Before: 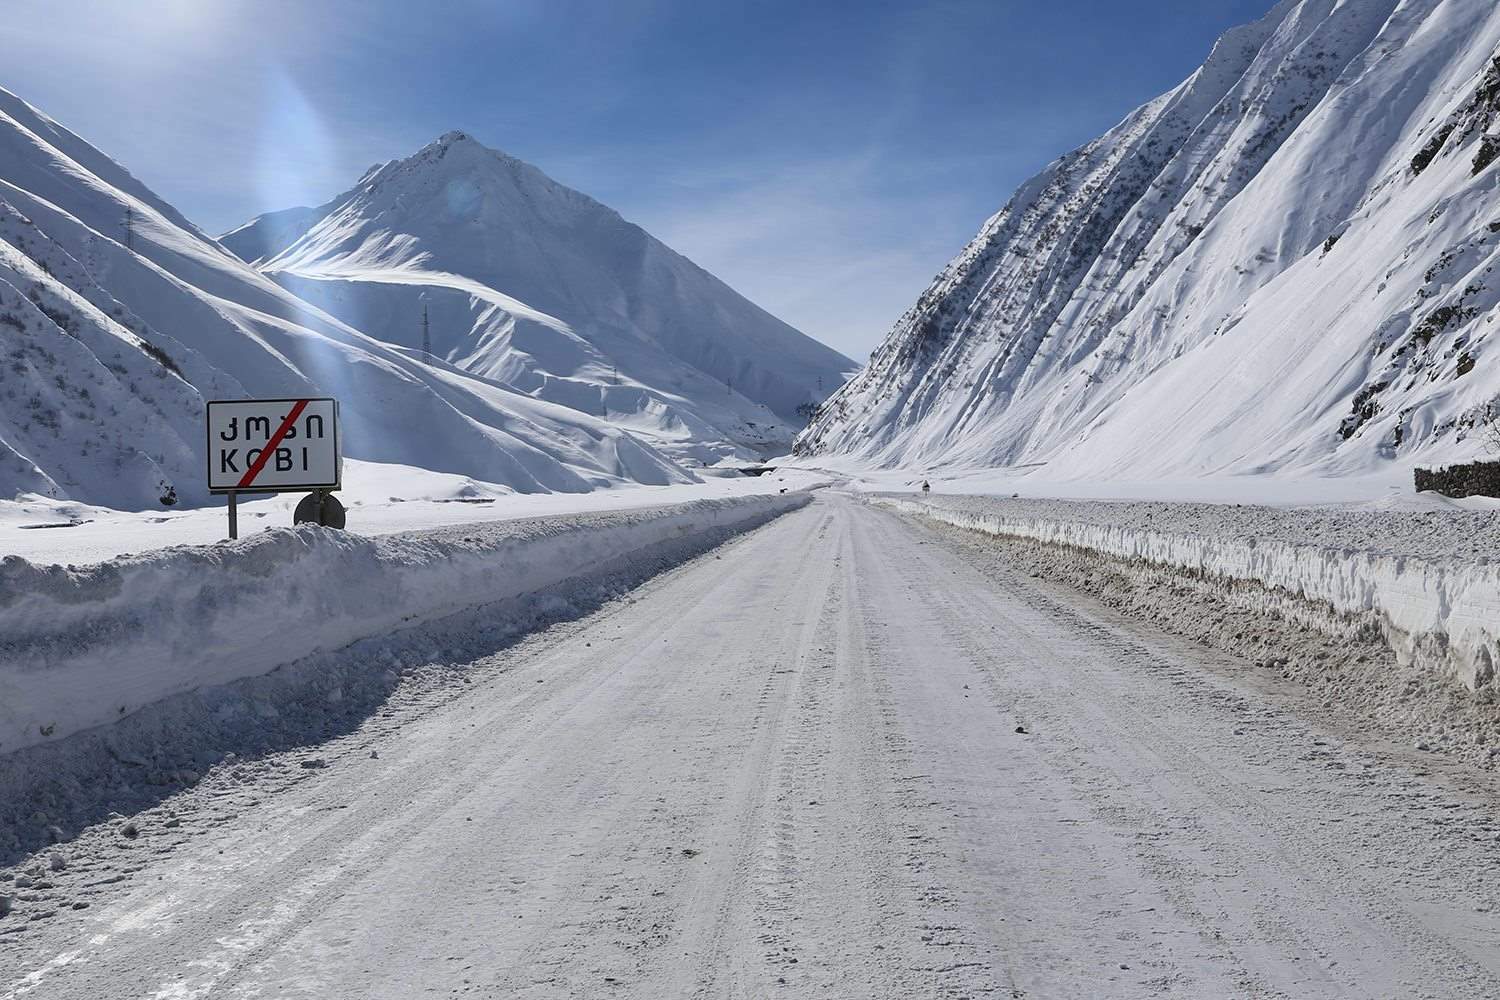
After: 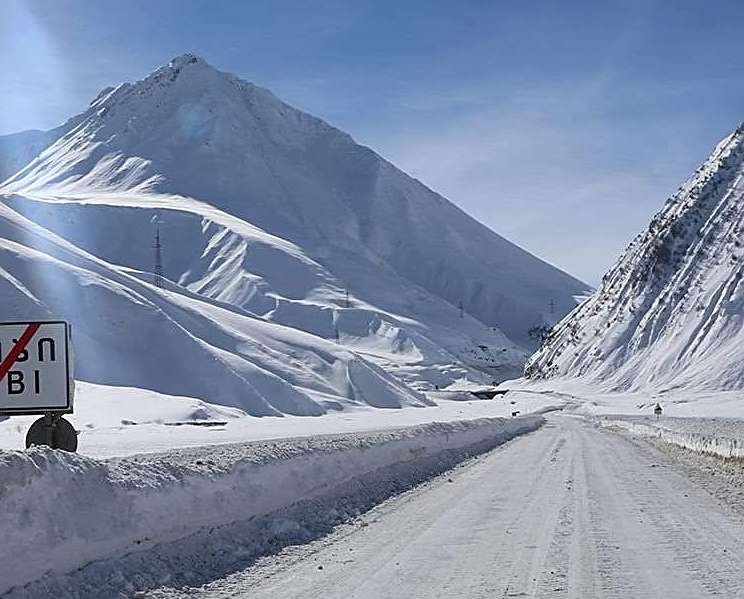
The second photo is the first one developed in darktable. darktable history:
sharpen: on, module defaults
crop: left 17.925%, top 7.795%, right 32.467%, bottom 32.222%
